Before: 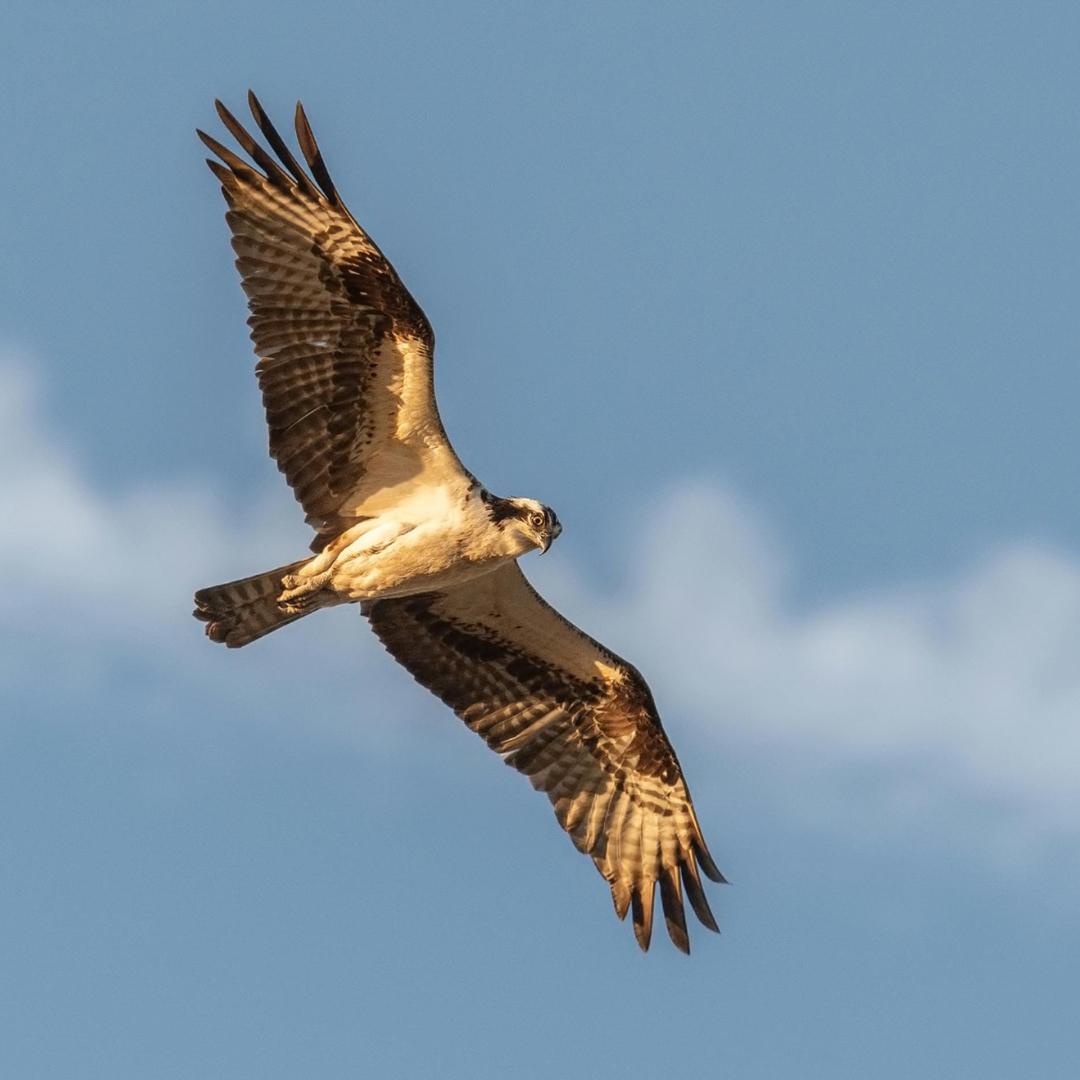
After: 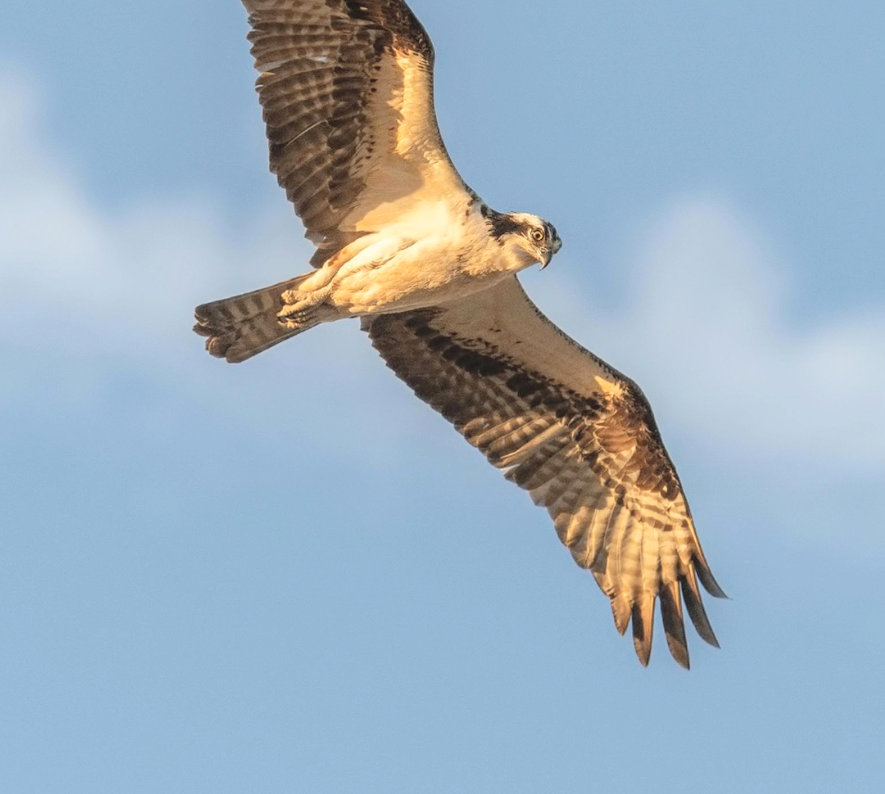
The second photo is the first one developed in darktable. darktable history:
contrast brightness saturation: brightness 0.279
crop: top 26.446%, right 17.986%
